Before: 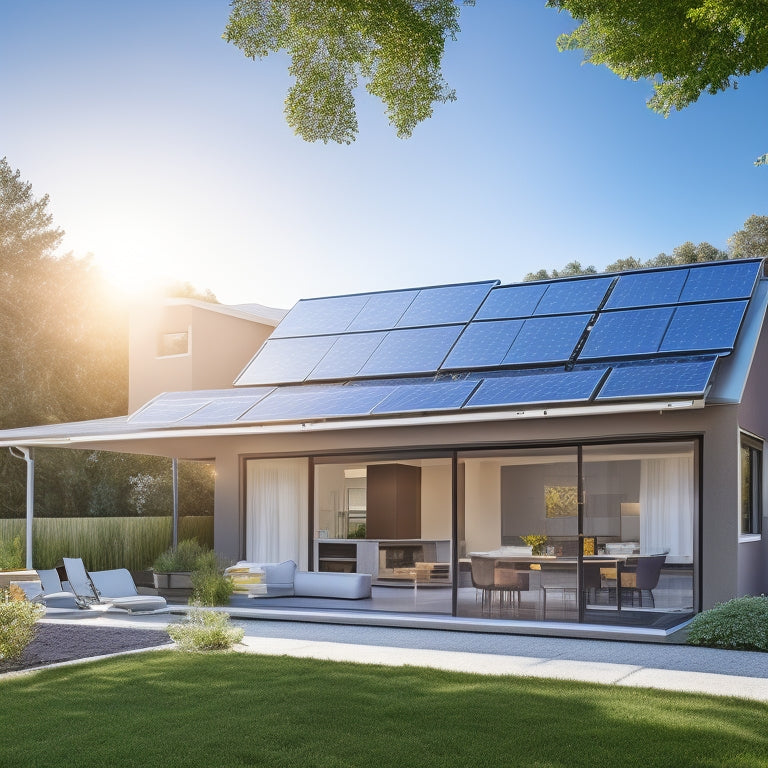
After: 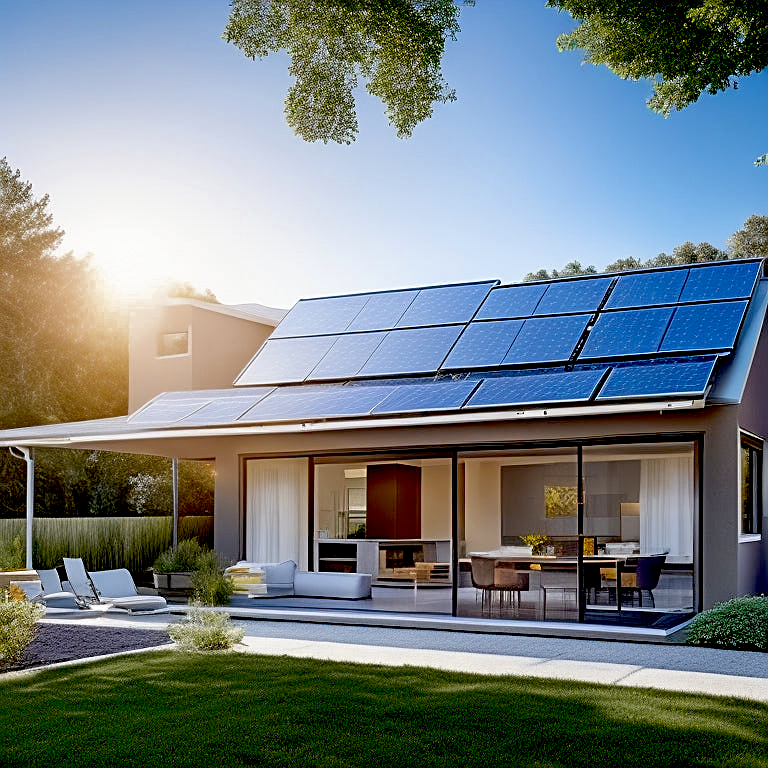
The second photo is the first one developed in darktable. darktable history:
sharpen: on, module defaults
color zones: curves: ch0 [(0.11, 0.396) (0.195, 0.36) (0.25, 0.5) (0.303, 0.412) (0.357, 0.544) (0.75, 0.5) (0.967, 0.328)]; ch1 [(0, 0.468) (0.112, 0.512) (0.202, 0.6) (0.25, 0.5) (0.307, 0.352) (0.357, 0.544) (0.75, 0.5) (0.963, 0.524)]
exposure: black level correction 0.055, exposure -0.03 EV, compensate highlight preservation false
